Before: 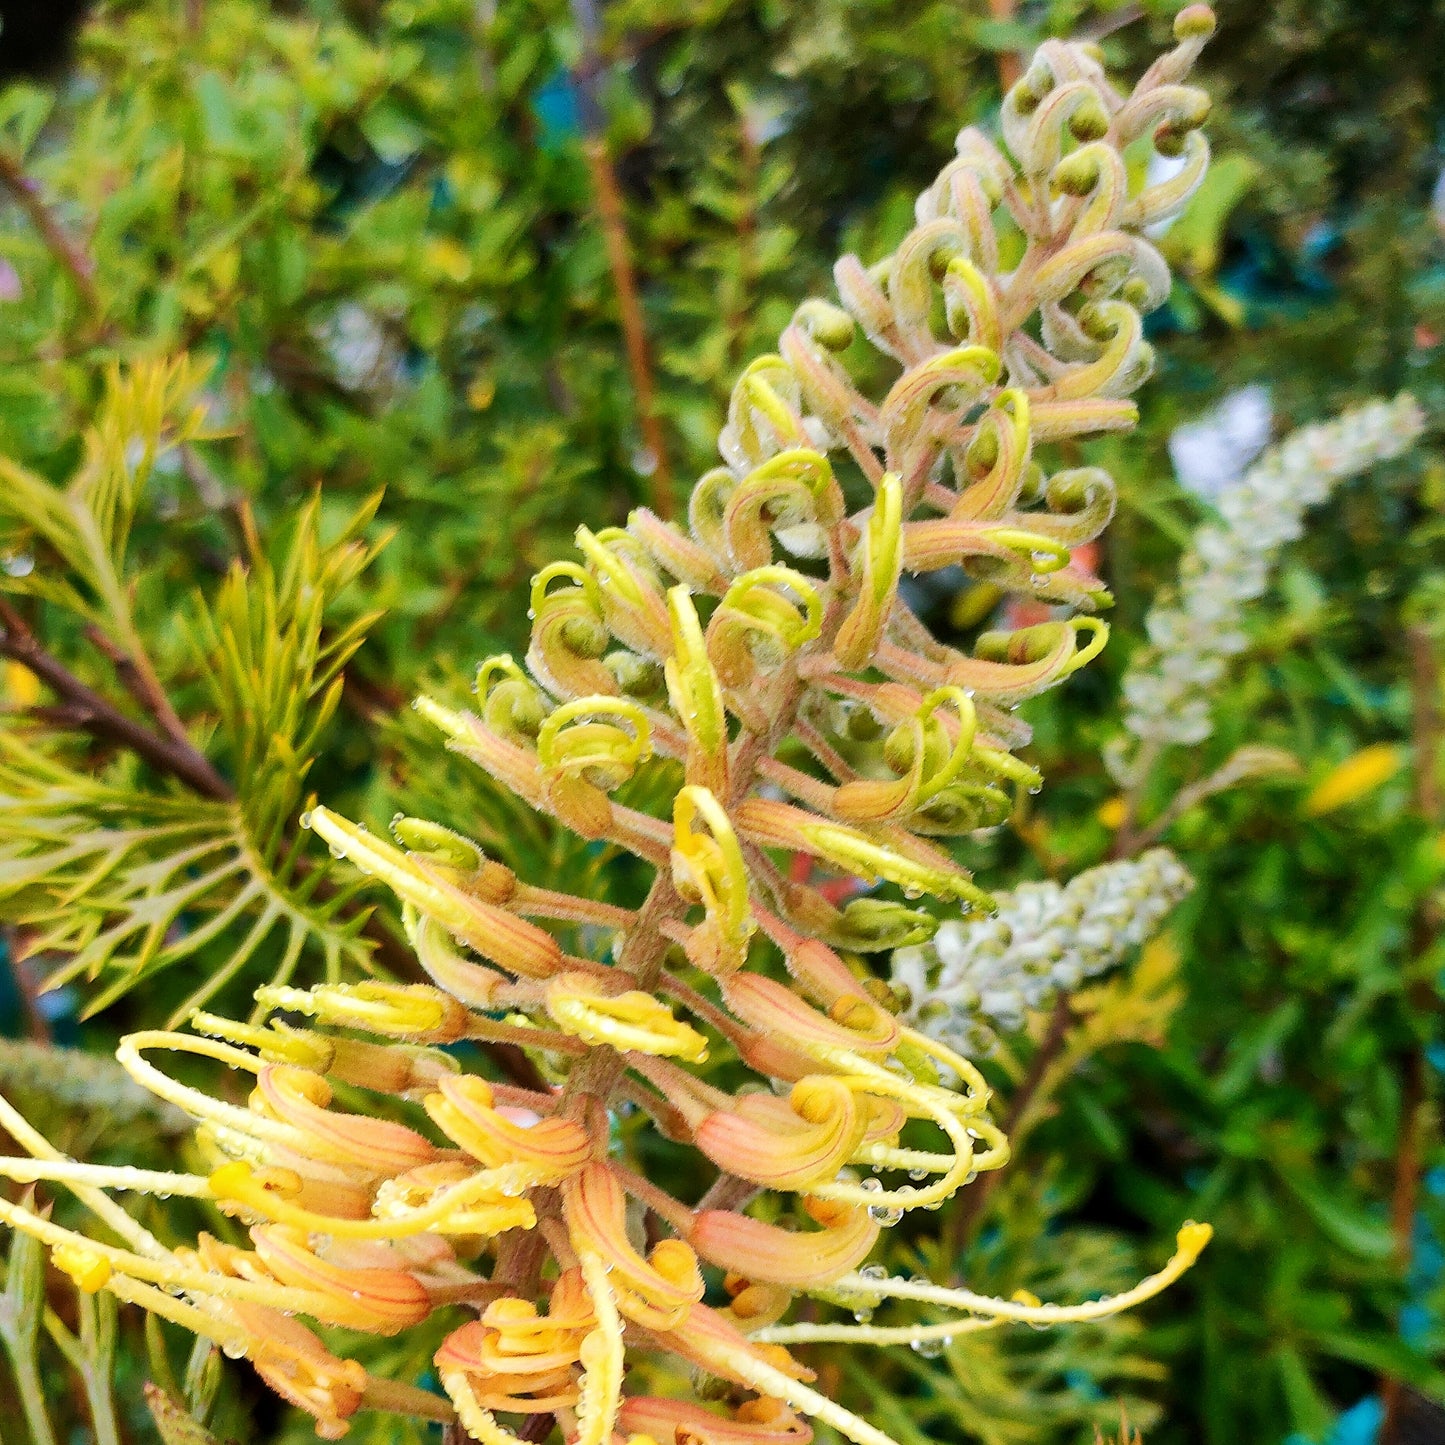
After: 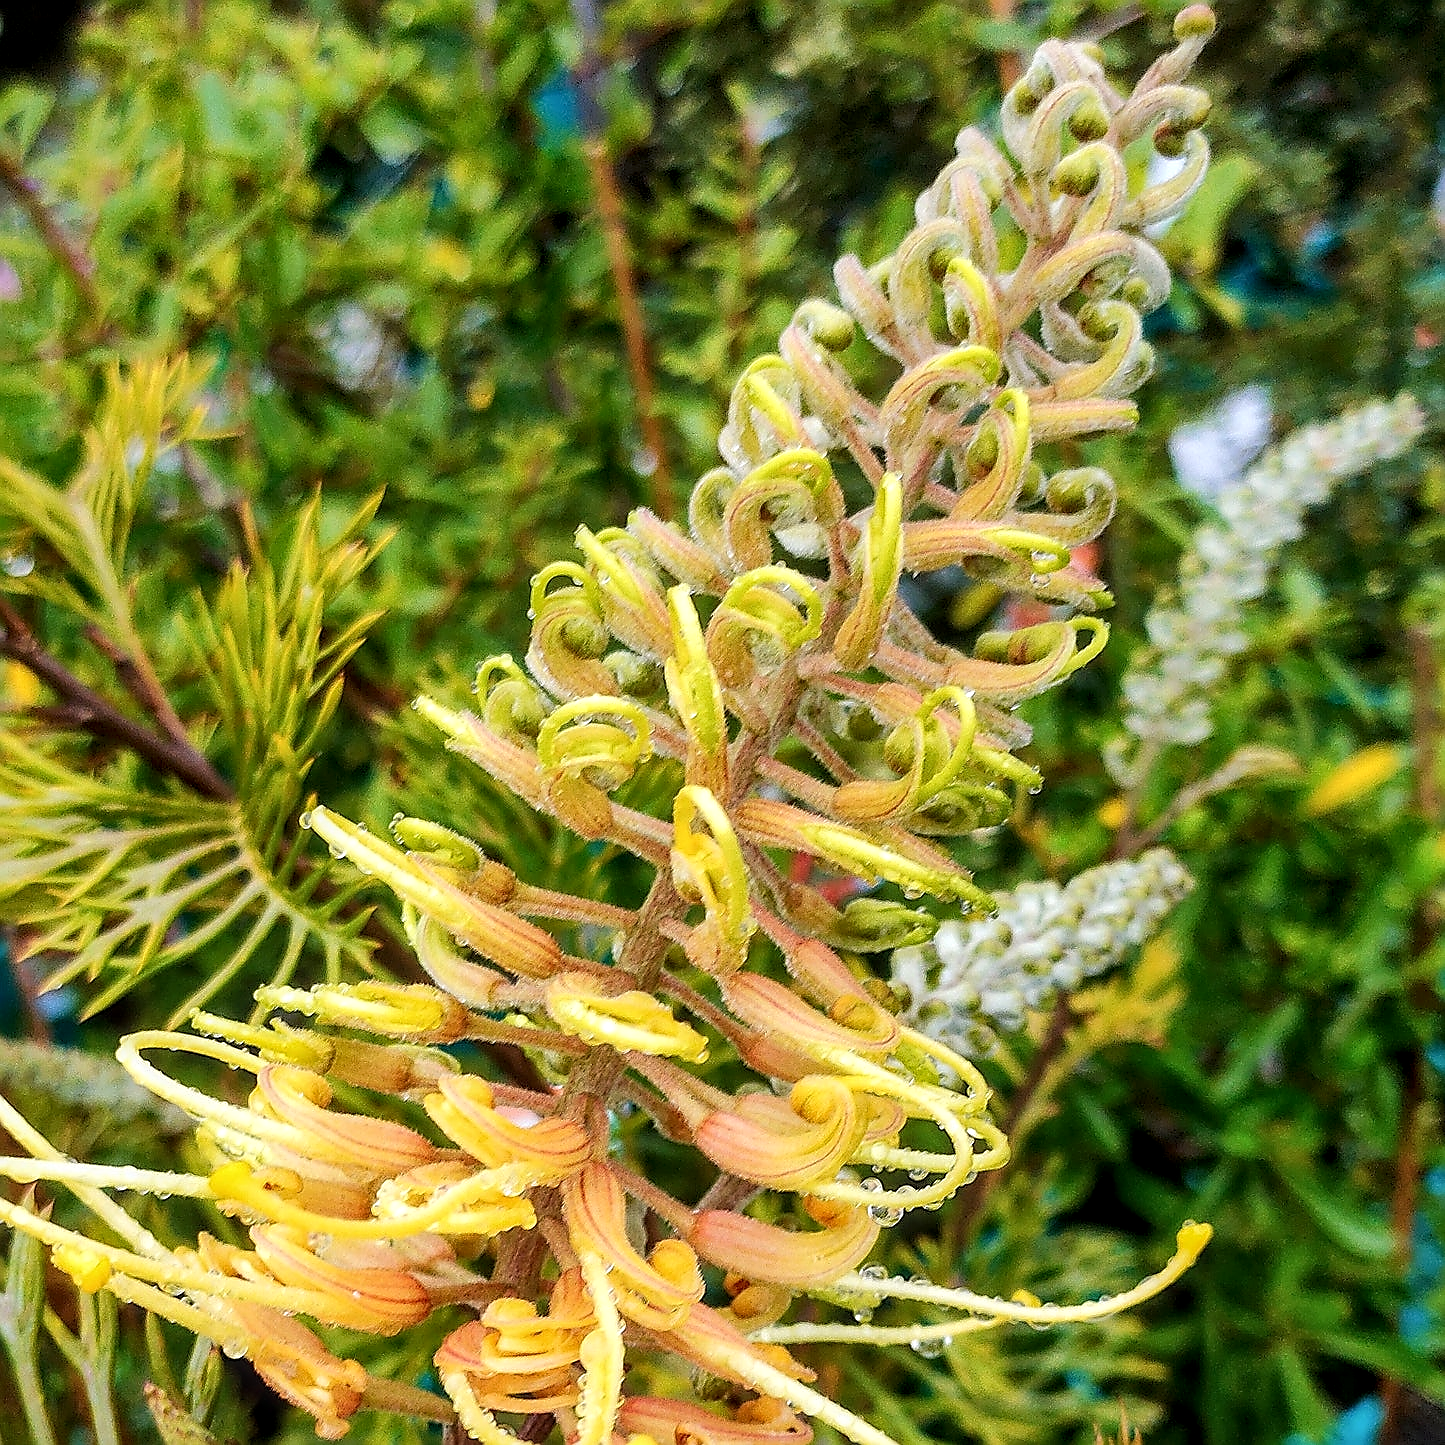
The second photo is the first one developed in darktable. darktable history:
sharpen: radius 1.4, amount 1.25, threshold 0.7
local contrast: detail 130%
